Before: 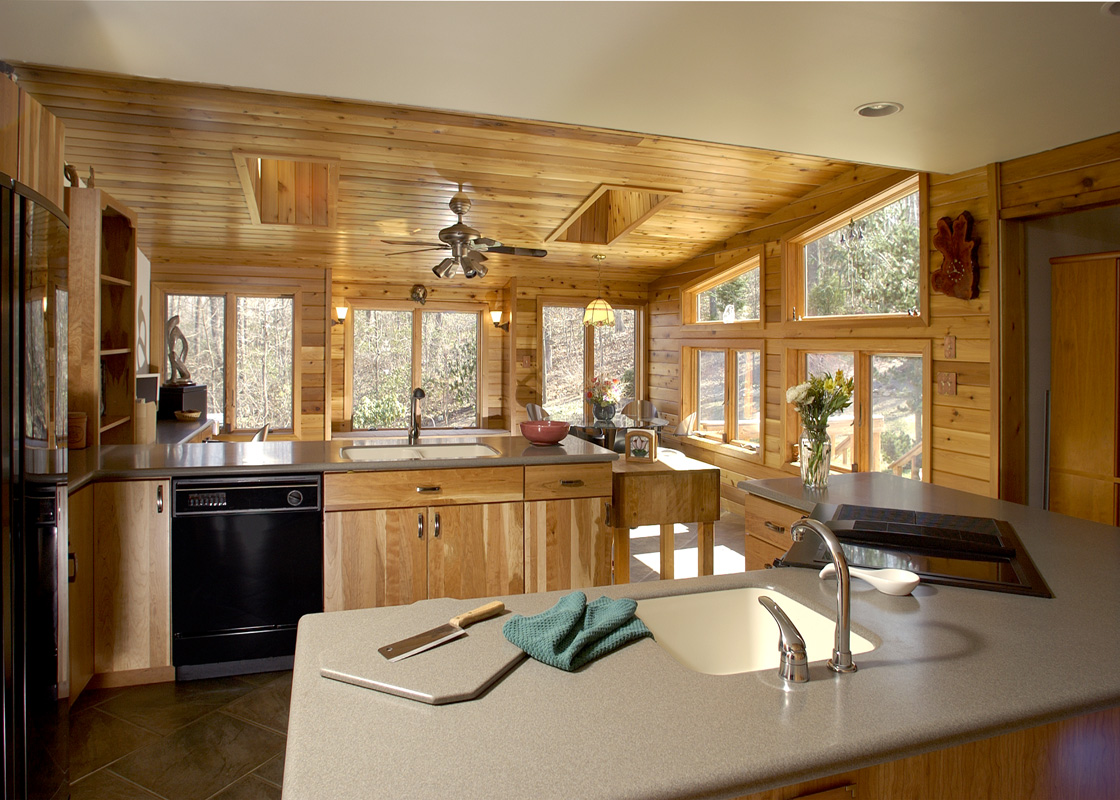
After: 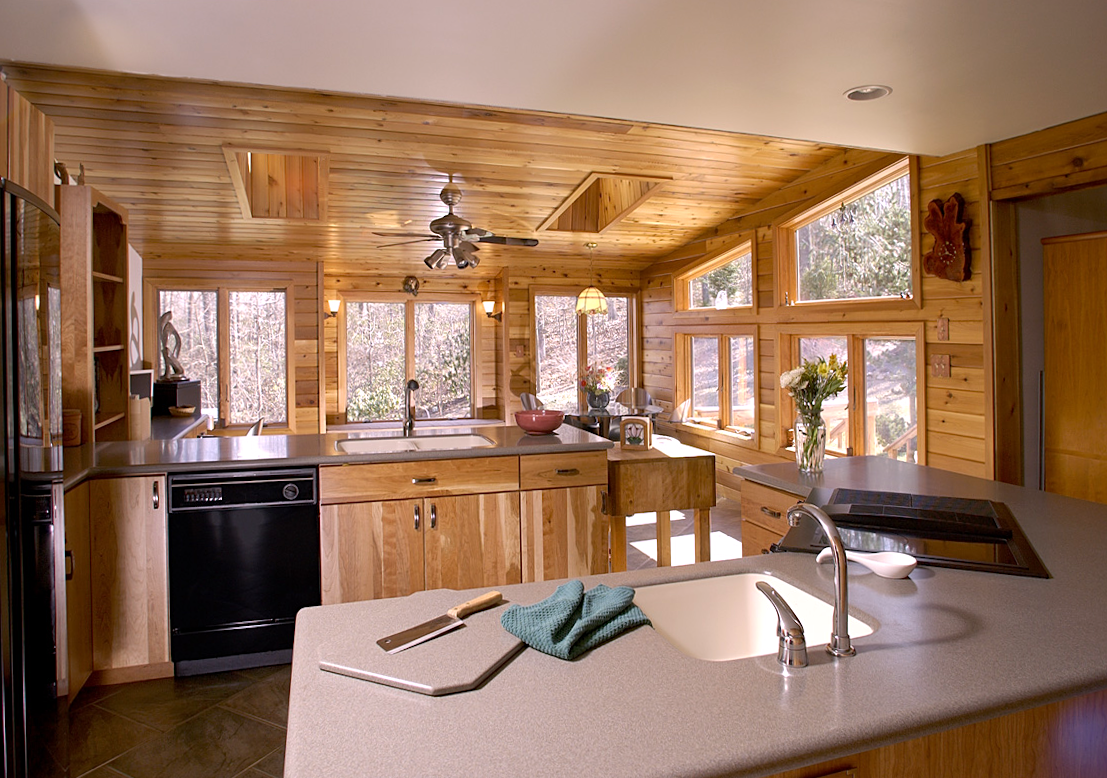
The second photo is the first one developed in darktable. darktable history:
sharpen: amount 0.2
white balance: red 1.066, blue 1.119
rotate and perspective: rotation -1°, crop left 0.011, crop right 0.989, crop top 0.025, crop bottom 0.975
